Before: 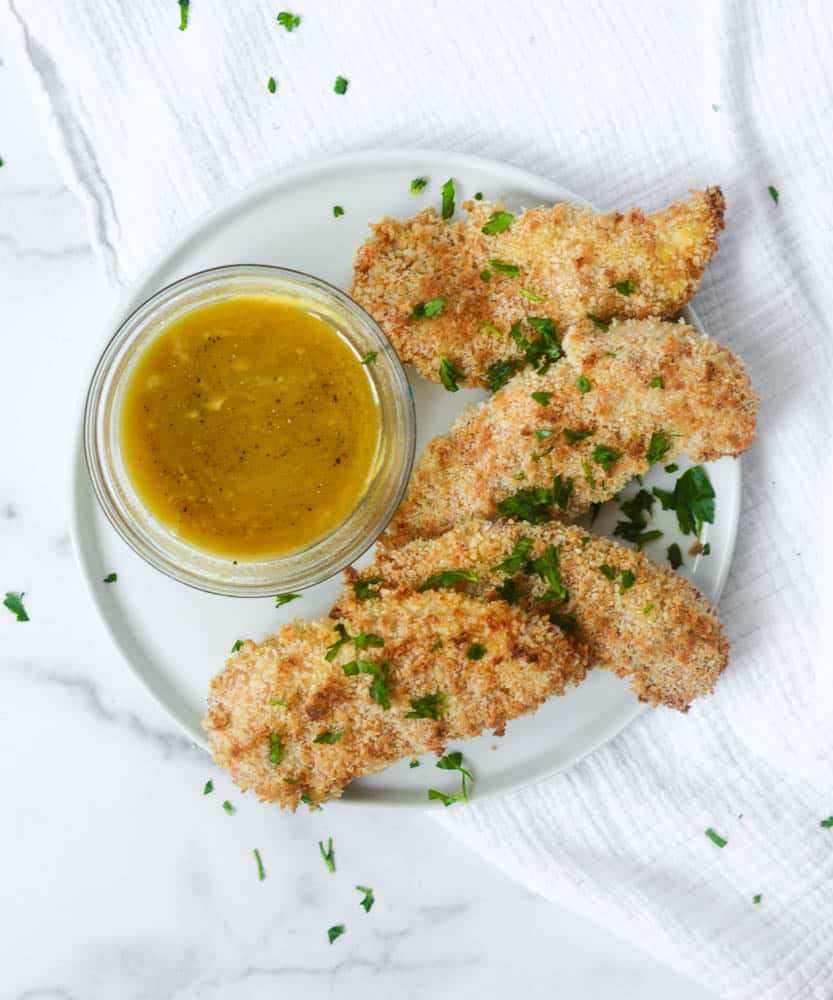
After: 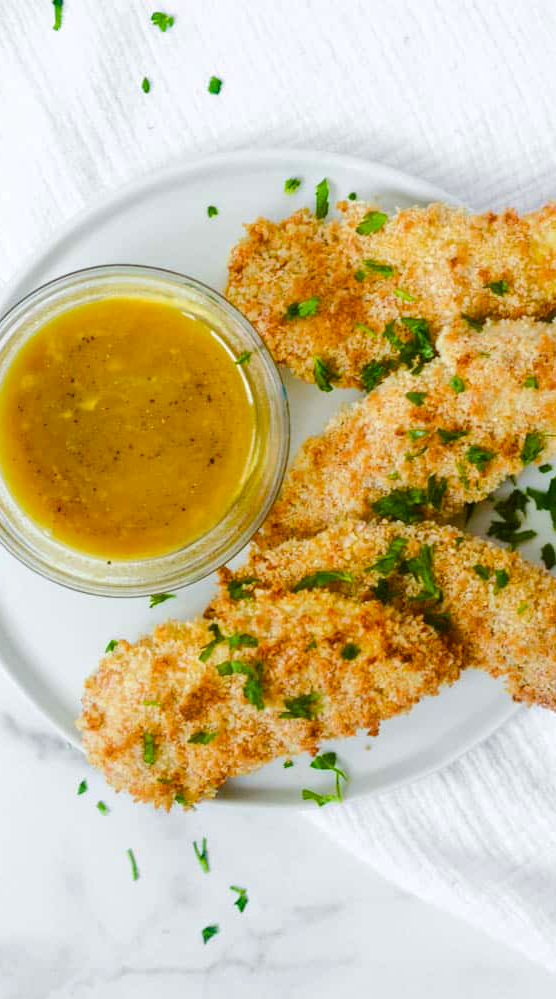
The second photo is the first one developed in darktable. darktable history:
crop and rotate: left 15.314%, right 17.904%
color balance rgb: shadows lift › luminance -10.211%, perceptual saturation grading › global saturation 46.134%, perceptual saturation grading › highlights -50.318%, perceptual saturation grading › shadows 30.193%, perceptual brilliance grading › mid-tones 10.54%, perceptual brilliance grading › shadows 14.729%, global vibrance 20%
